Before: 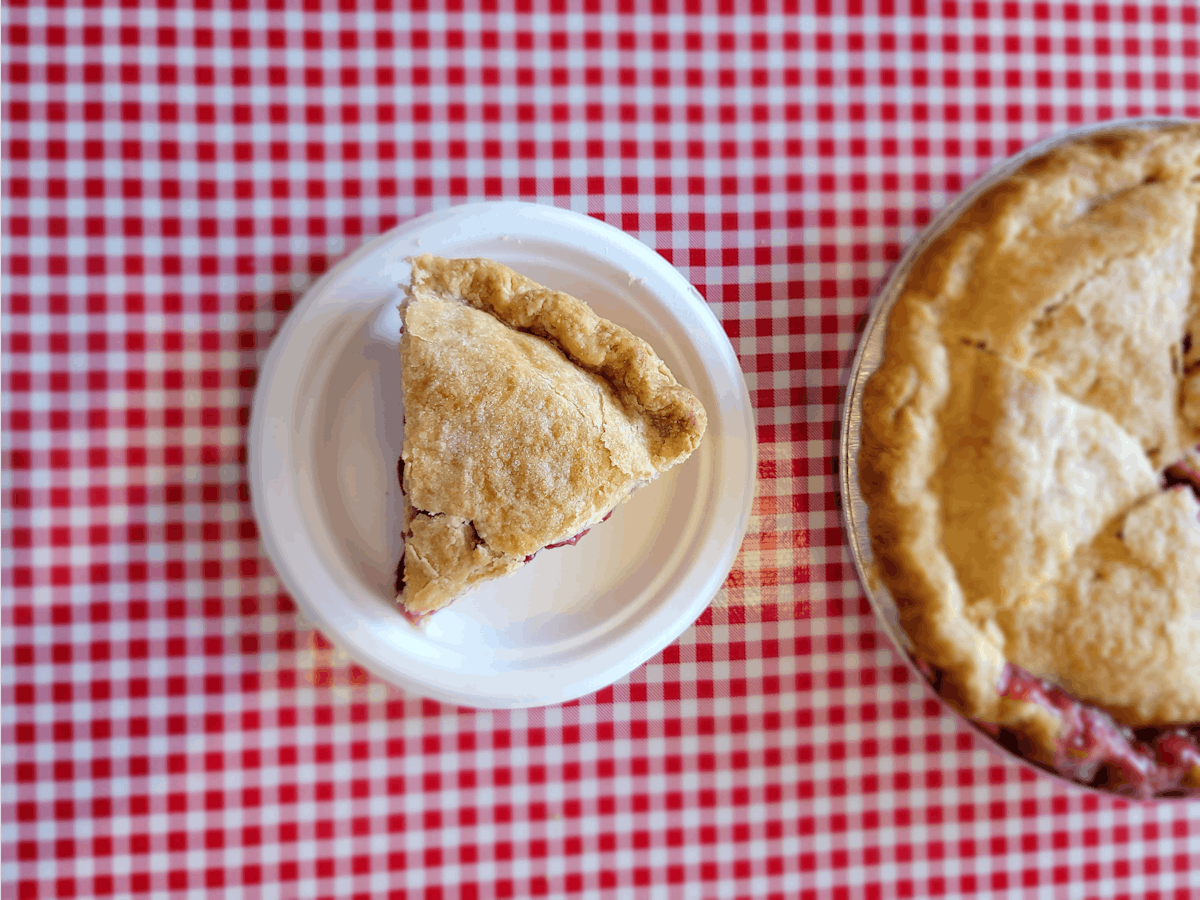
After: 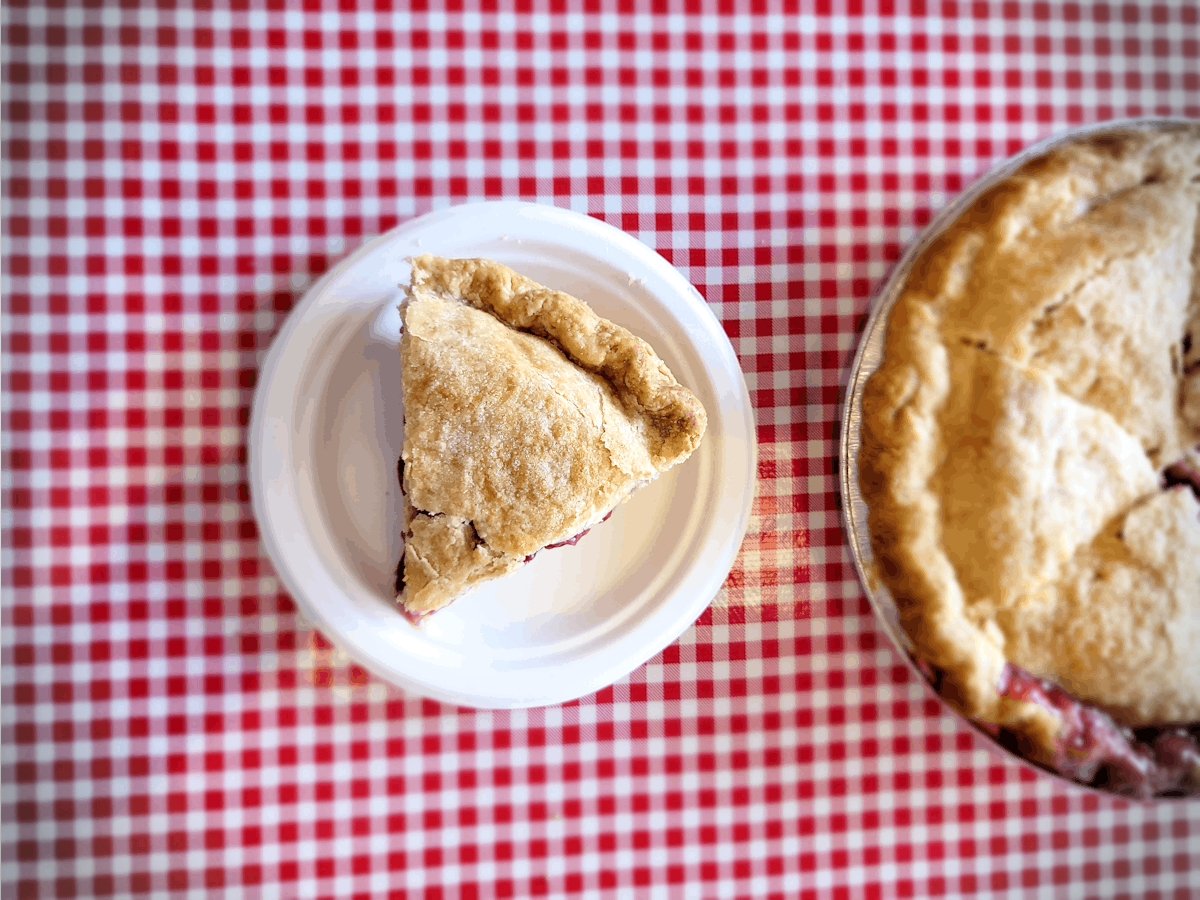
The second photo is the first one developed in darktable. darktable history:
vignetting: fall-off start 88.03%, fall-off radius 24.9%
exposure: exposure 0.127 EV, compensate highlight preservation false
filmic rgb: white relative exposure 2.45 EV, hardness 6.33
